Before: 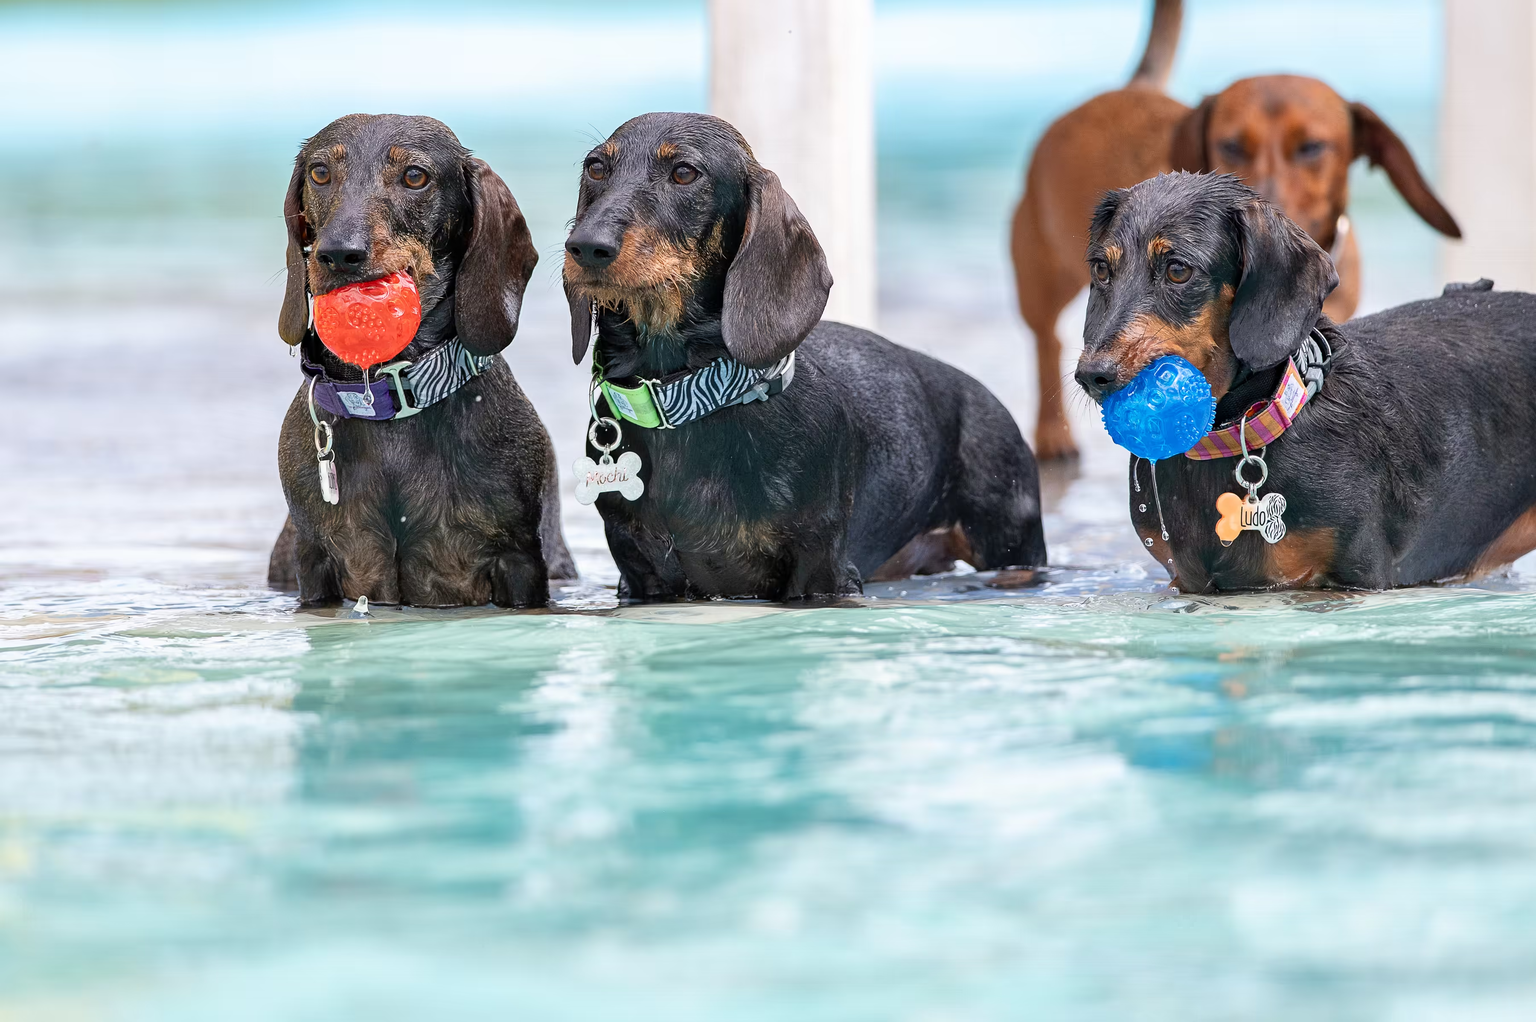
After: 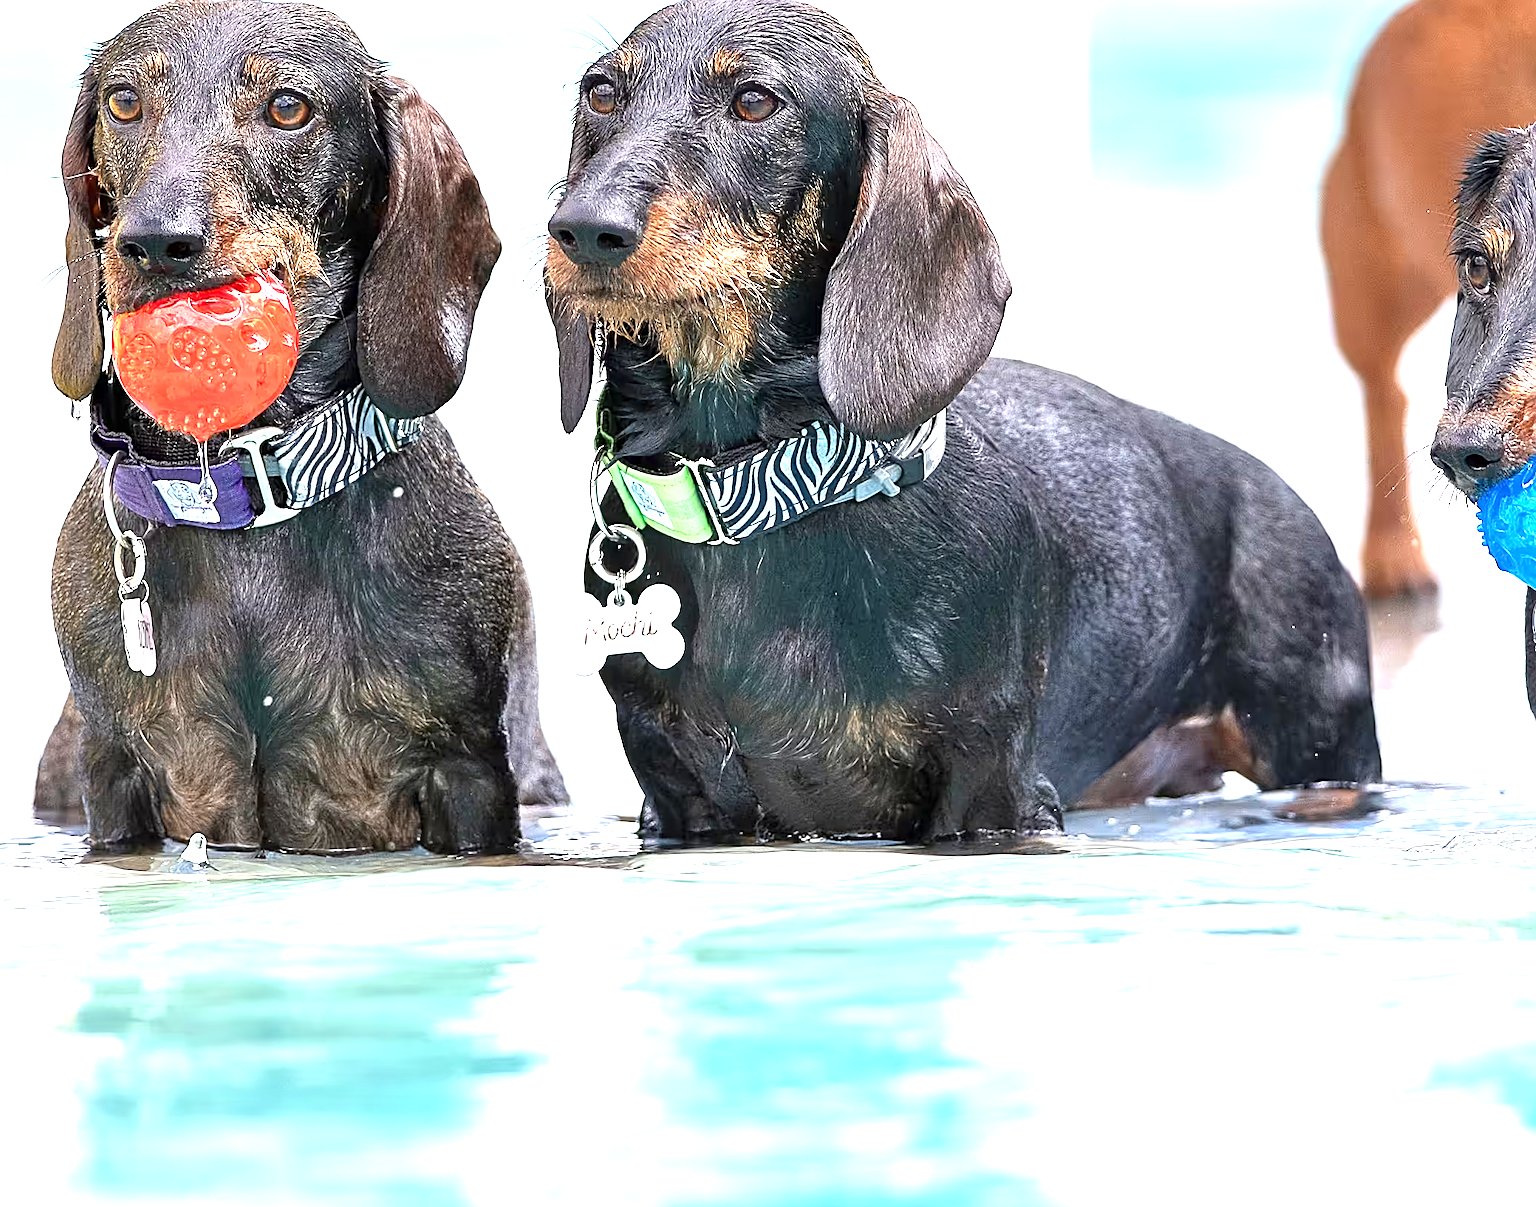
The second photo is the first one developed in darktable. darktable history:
crop: left 16.202%, top 11.208%, right 26.045%, bottom 20.557%
sharpen: on, module defaults
exposure: exposure 1.25 EV, compensate exposure bias true, compensate highlight preservation false
